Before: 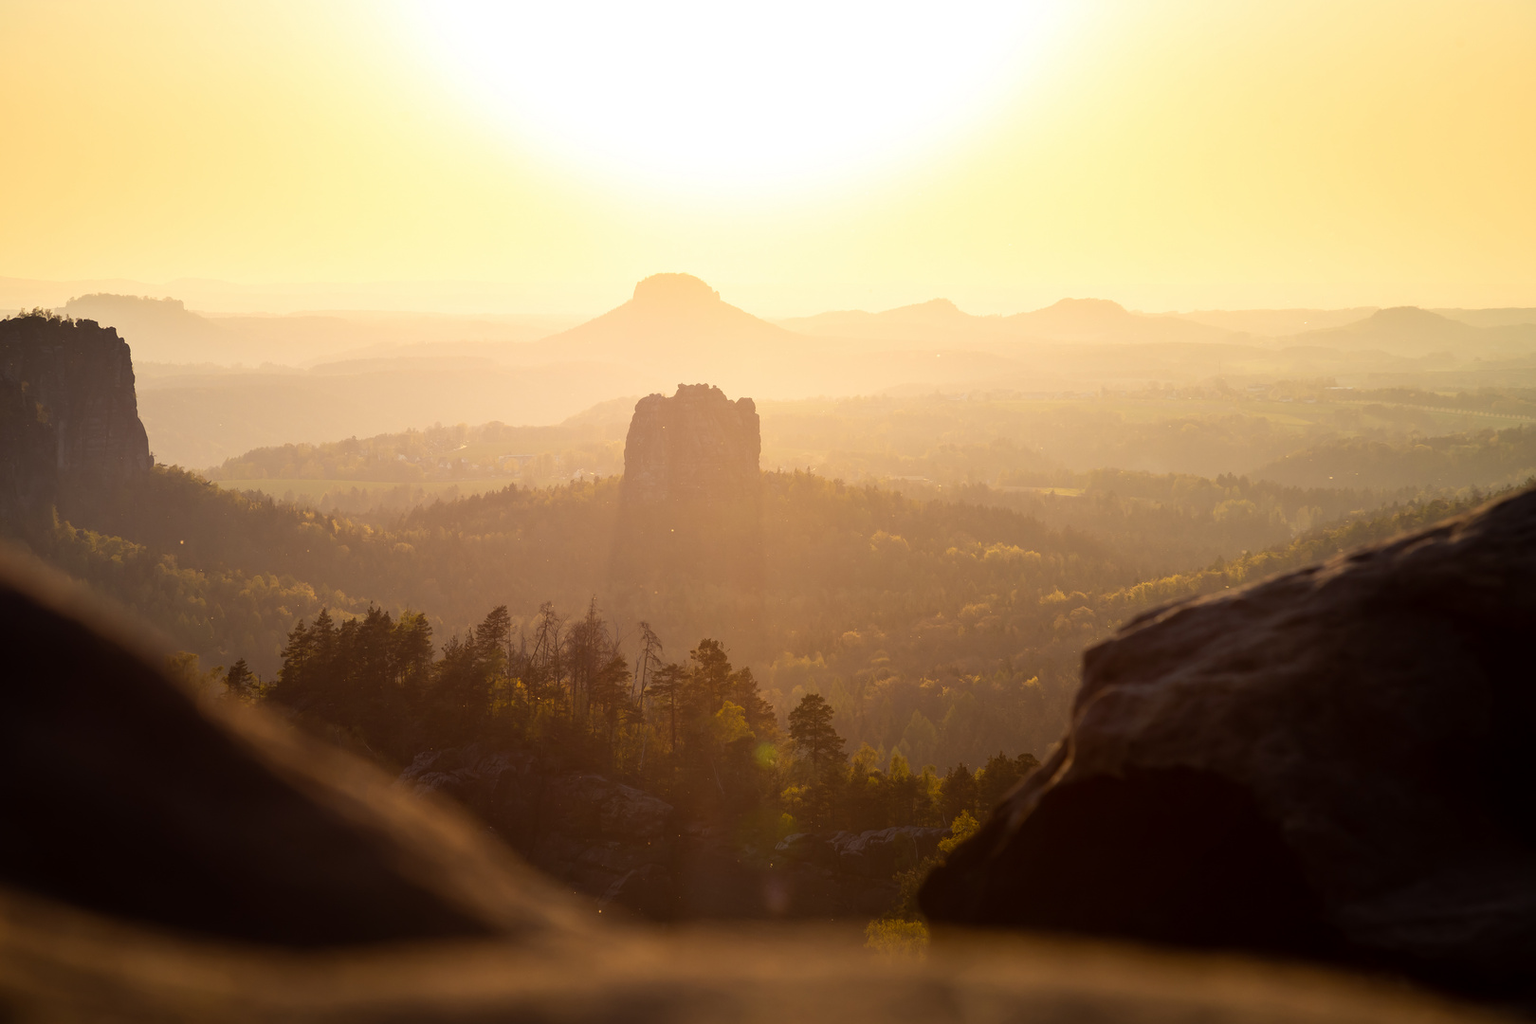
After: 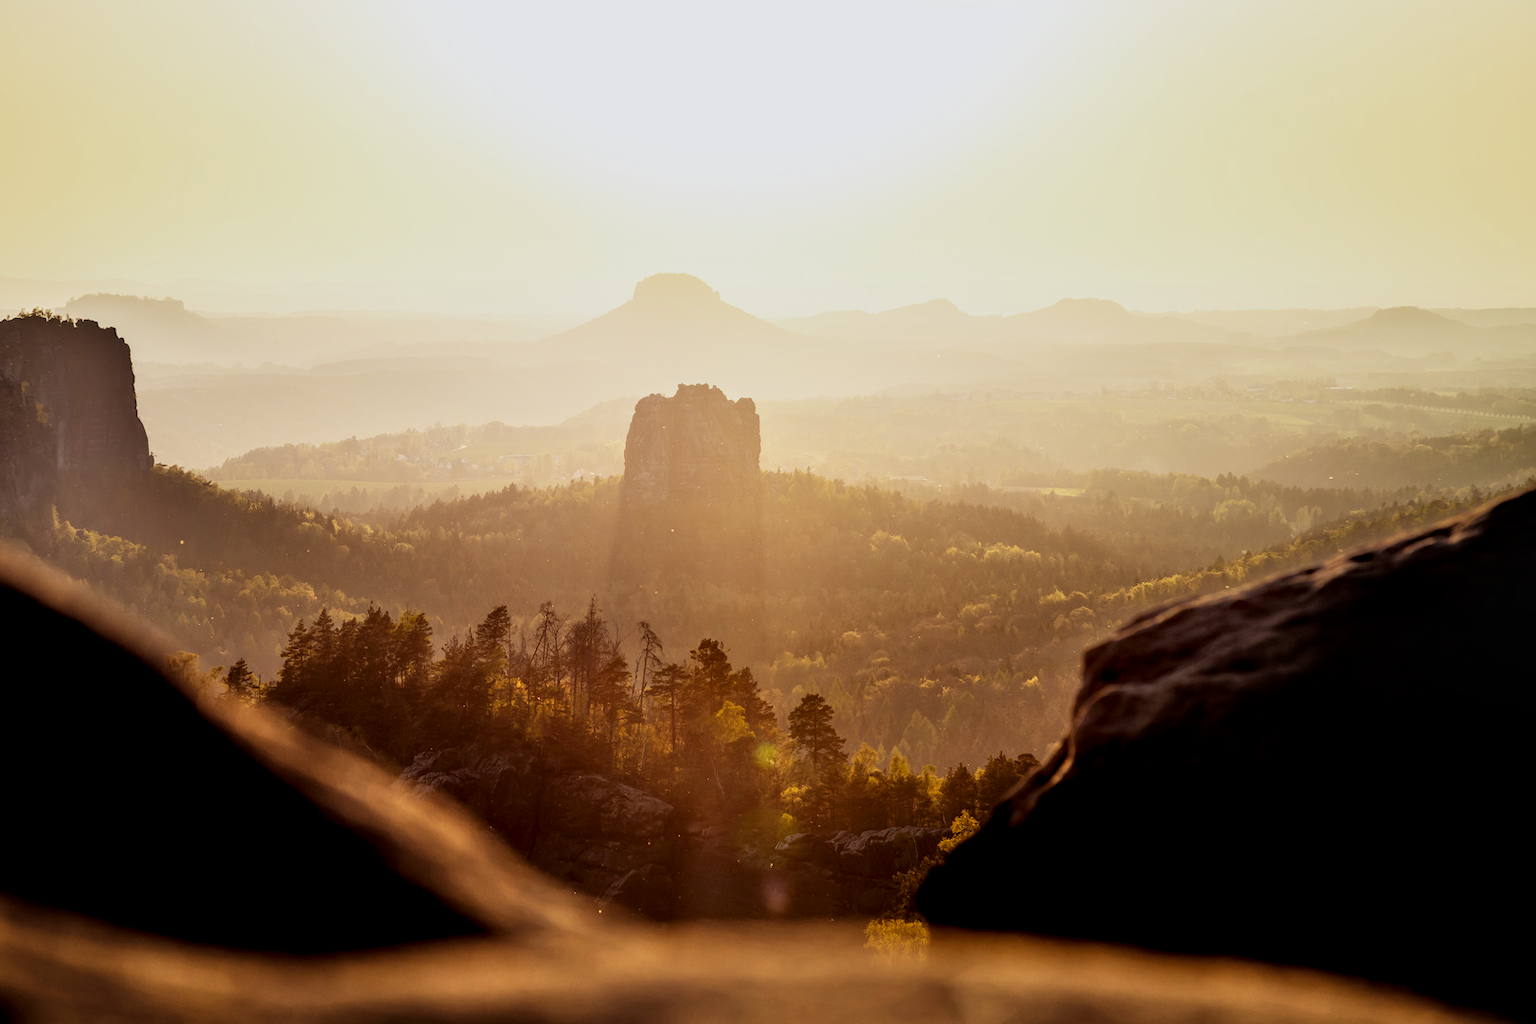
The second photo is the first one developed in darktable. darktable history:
sigmoid: contrast 1.7, skew -0.1, preserve hue 0%, red attenuation 0.1, red rotation 0.035, green attenuation 0.1, green rotation -0.017, blue attenuation 0.15, blue rotation -0.052, base primaries Rec2020
tone equalizer: -8 EV -0.528 EV, -7 EV -0.319 EV, -6 EV -0.083 EV, -5 EV 0.413 EV, -4 EV 0.985 EV, -3 EV 0.791 EV, -2 EV -0.01 EV, -1 EV 0.14 EV, +0 EV -0.012 EV, smoothing 1
color contrast: green-magenta contrast 0.96
white balance: red 0.983, blue 1.036
local contrast: detail 142%
